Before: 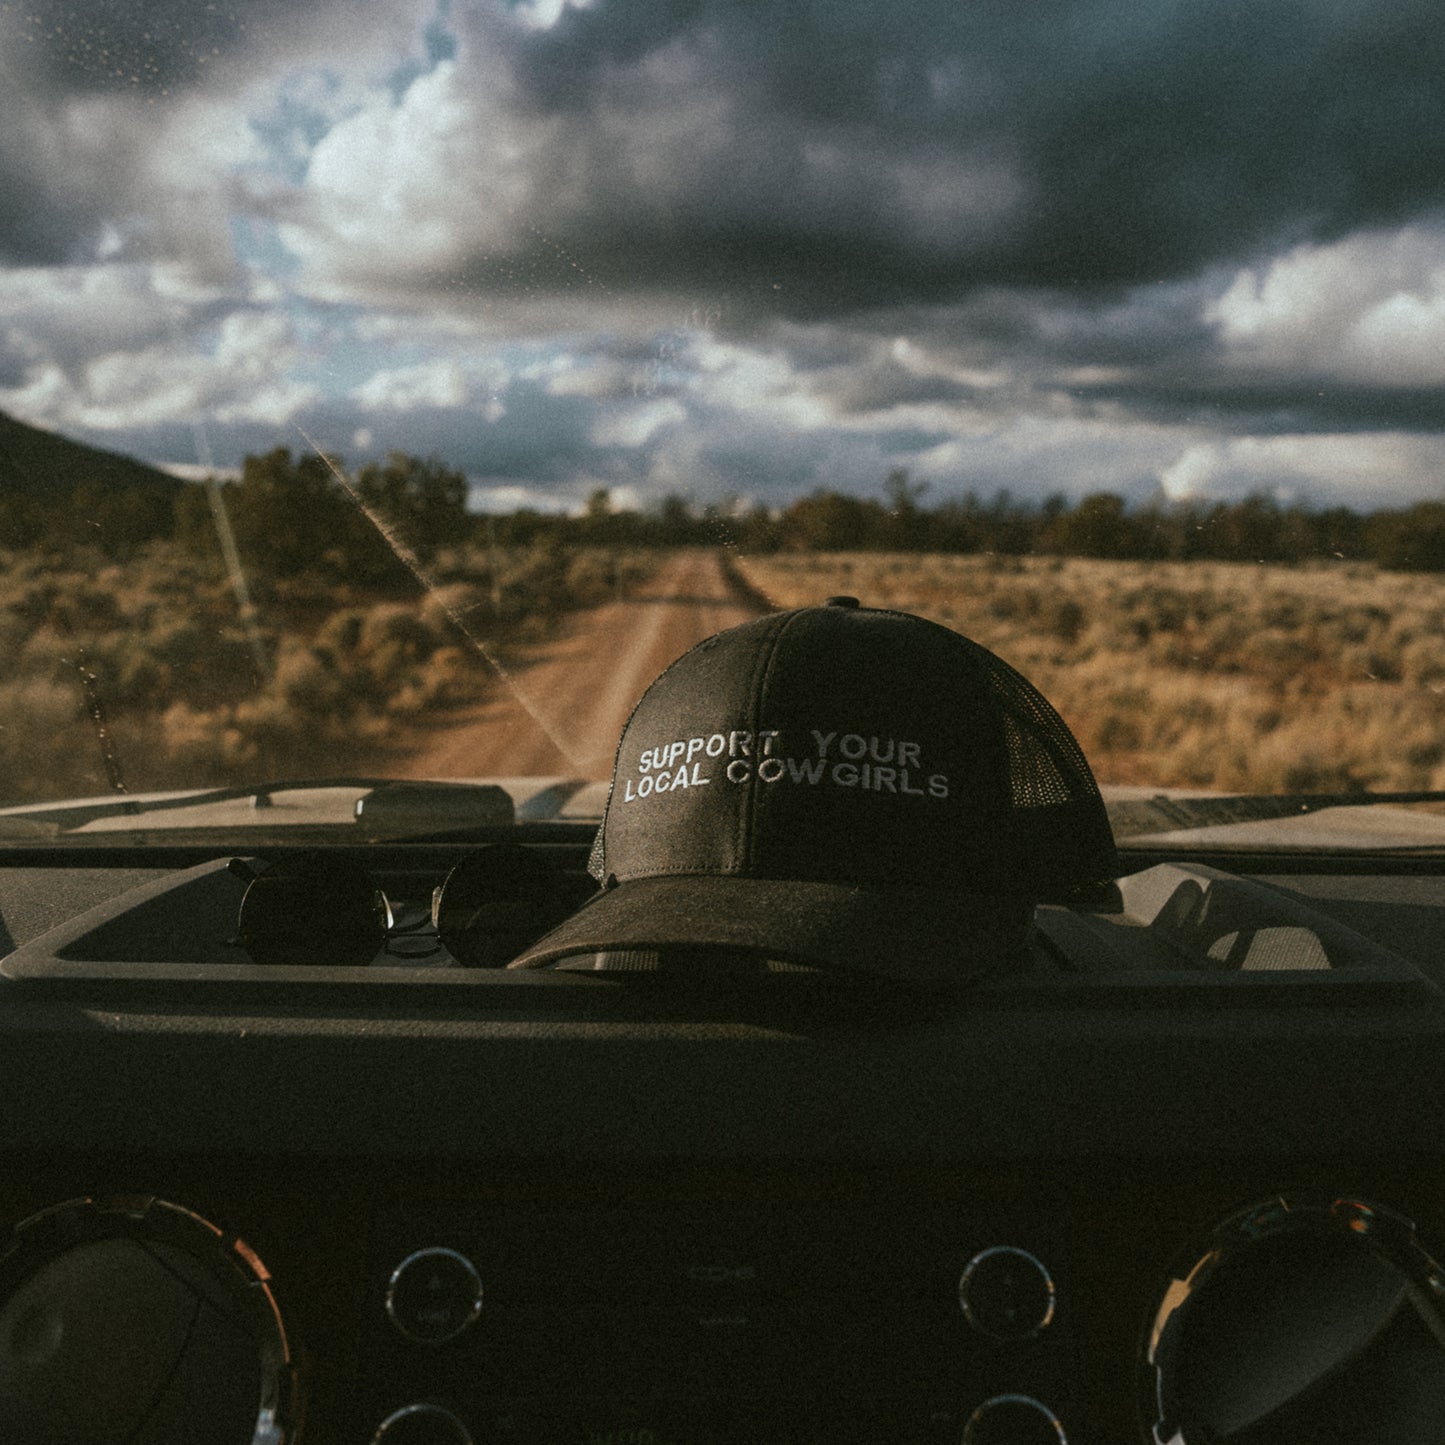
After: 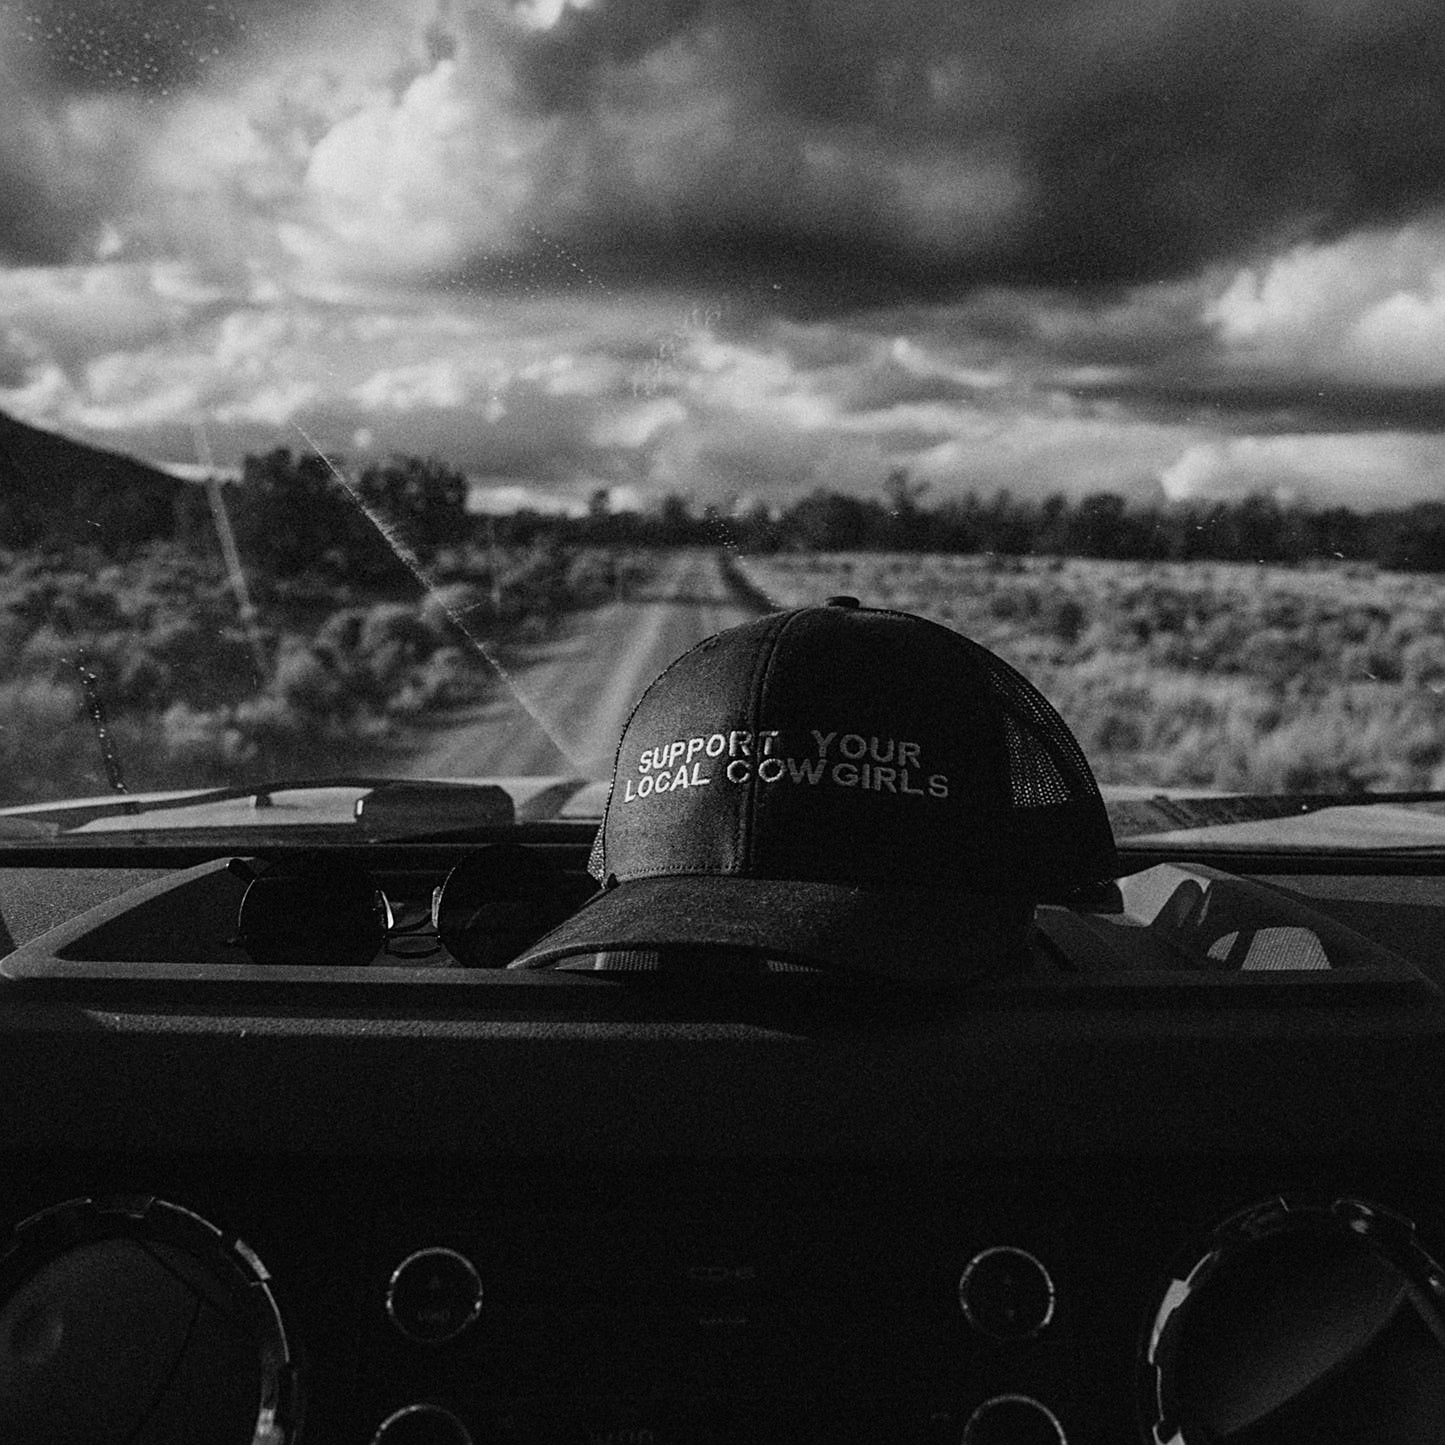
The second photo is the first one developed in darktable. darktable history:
local contrast: highlights 104%, shadows 98%, detail 119%, midtone range 0.2
filmic rgb: black relative exposure -5.08 EV, white relative exposure 3.49 EV, hardness 3.16, contrast 1.187, highlights saturation mix -49.51%, add noise in highlights 0.002, preserve chrominance no, color science v3 (2019), use custom middle-gray values true, contrast in highlights soft
shadows and highlights: shadows -1.66, highlights 38.9
sharpen: on, module defaults
exposure: black level correction -0.016, compensate highlight preservation false
